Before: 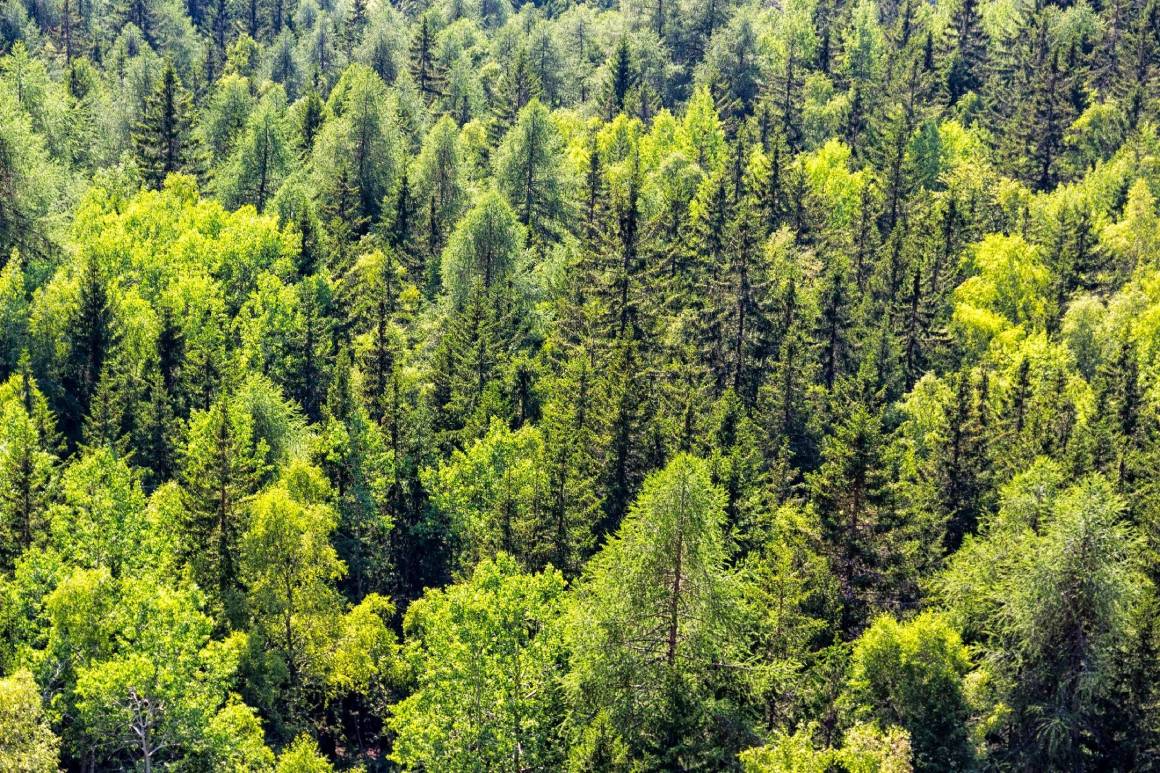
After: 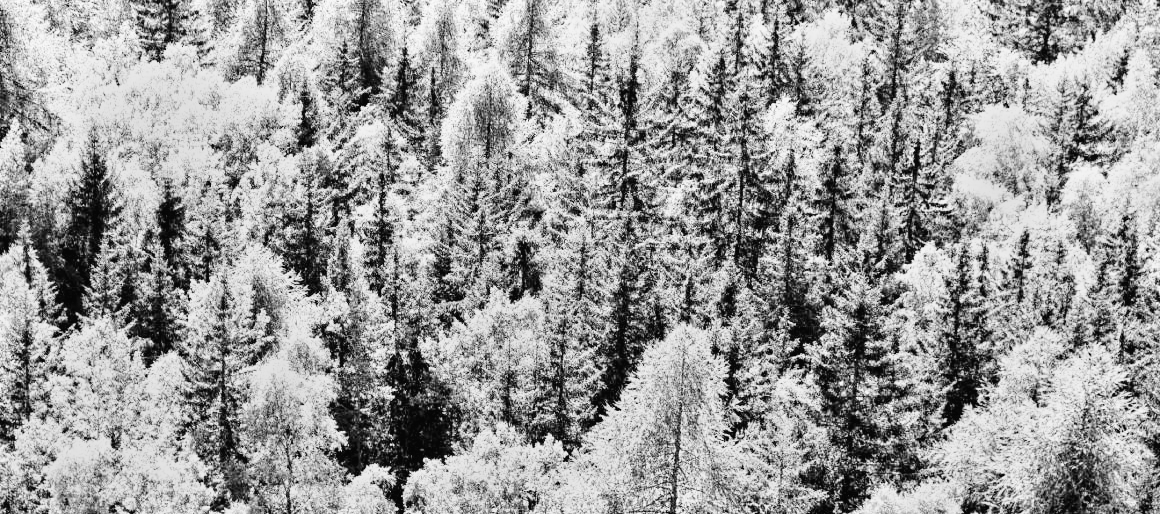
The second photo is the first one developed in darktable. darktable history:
crop: top 16.727%, bottom 16.727%
monochrome: size 1
base curve: curves: ch0 [(0, 0.003) (0.001, 0.002) (0.006, 0.004) (0.02, 0.022) (0.048, 0.086) (0.094, 0.234) (0.162, 0.431) (0.258, 0.629) (0.385, 0.8) (0.548, 0.918) (0.751, 0.988) (1, 1)], preserve colors none
haze removal: compatibility mode true, adaptive false
